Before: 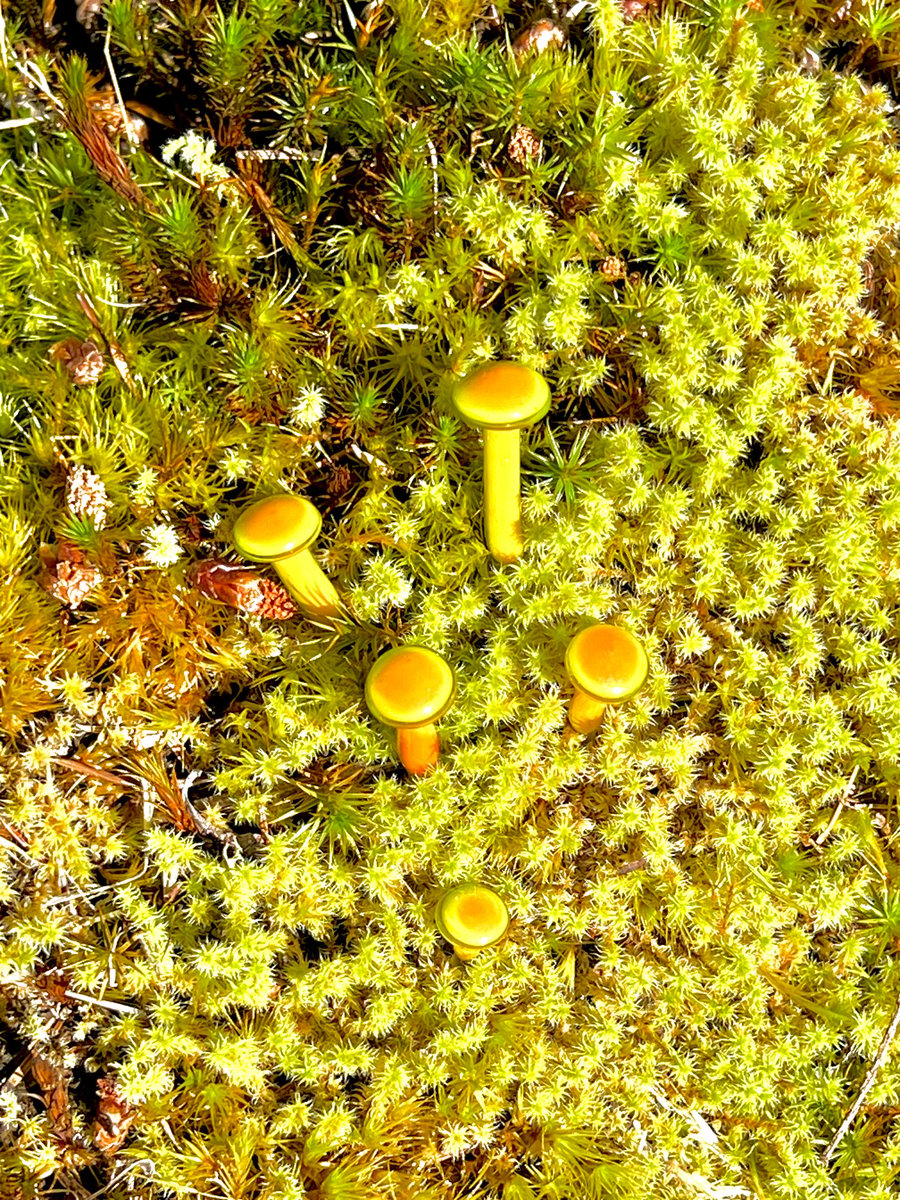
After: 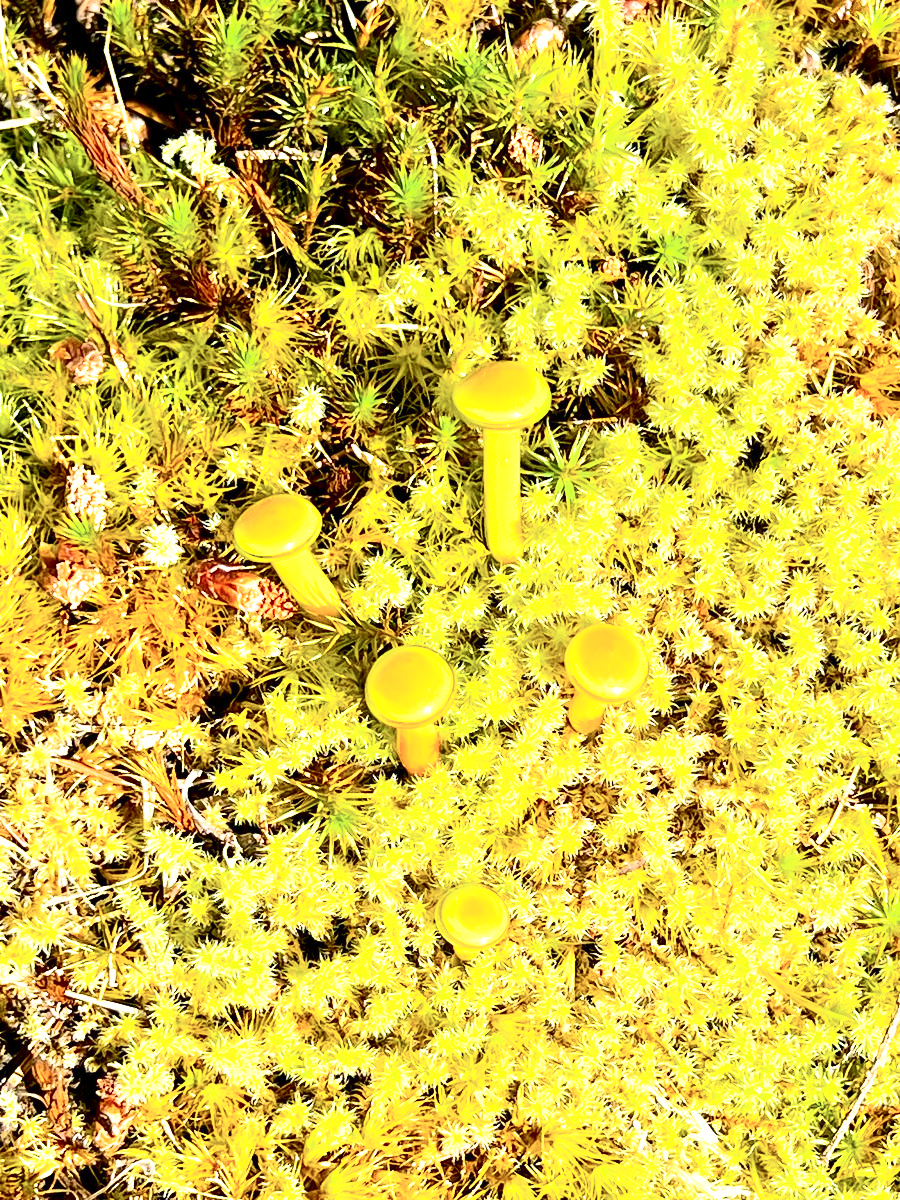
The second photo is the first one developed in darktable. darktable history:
base curve: curves: ch0 [(0, 0) (0.557, 0.834) (1, 1)]
contrast brightness saturation: contrast 0.393, brightness 0.103
